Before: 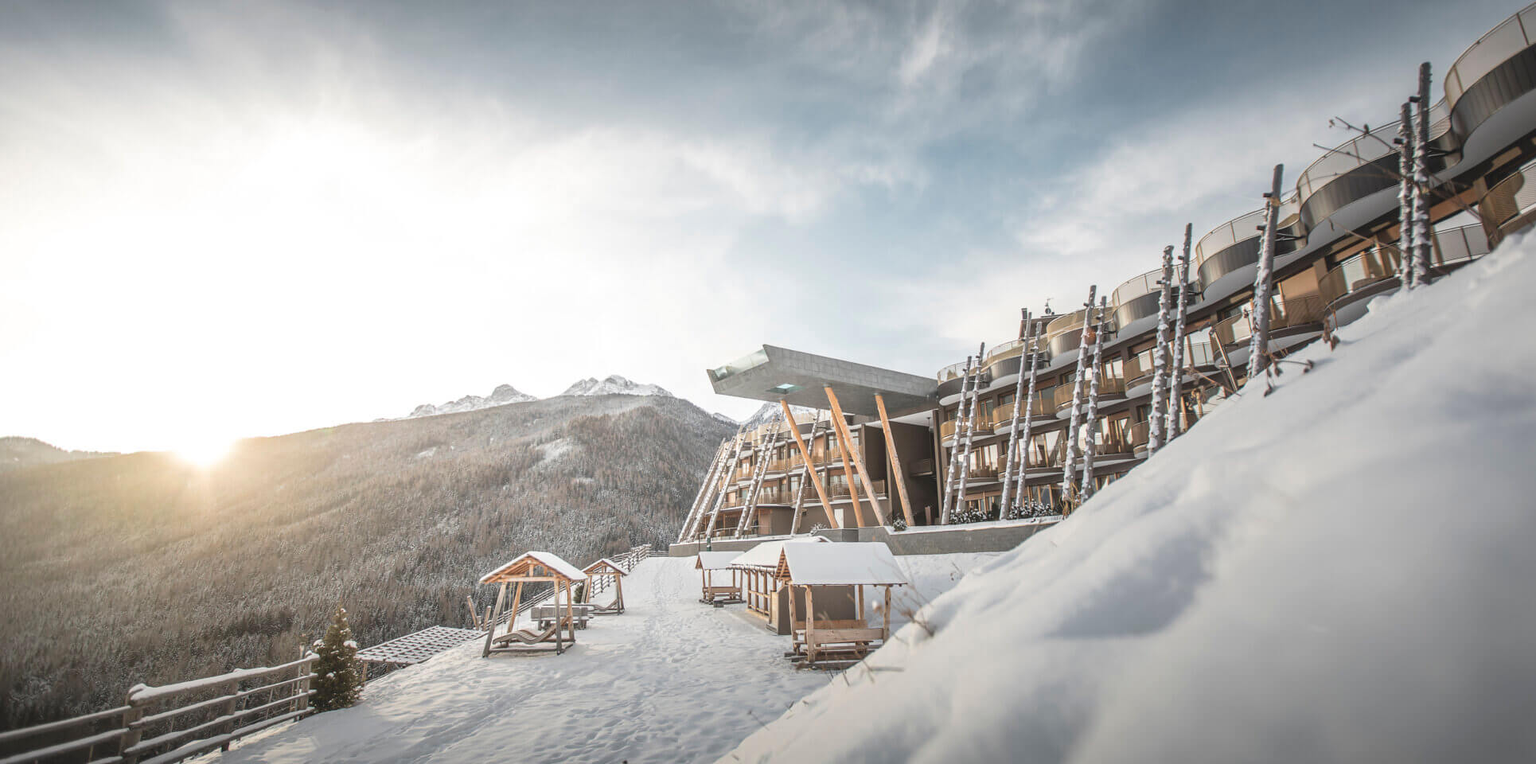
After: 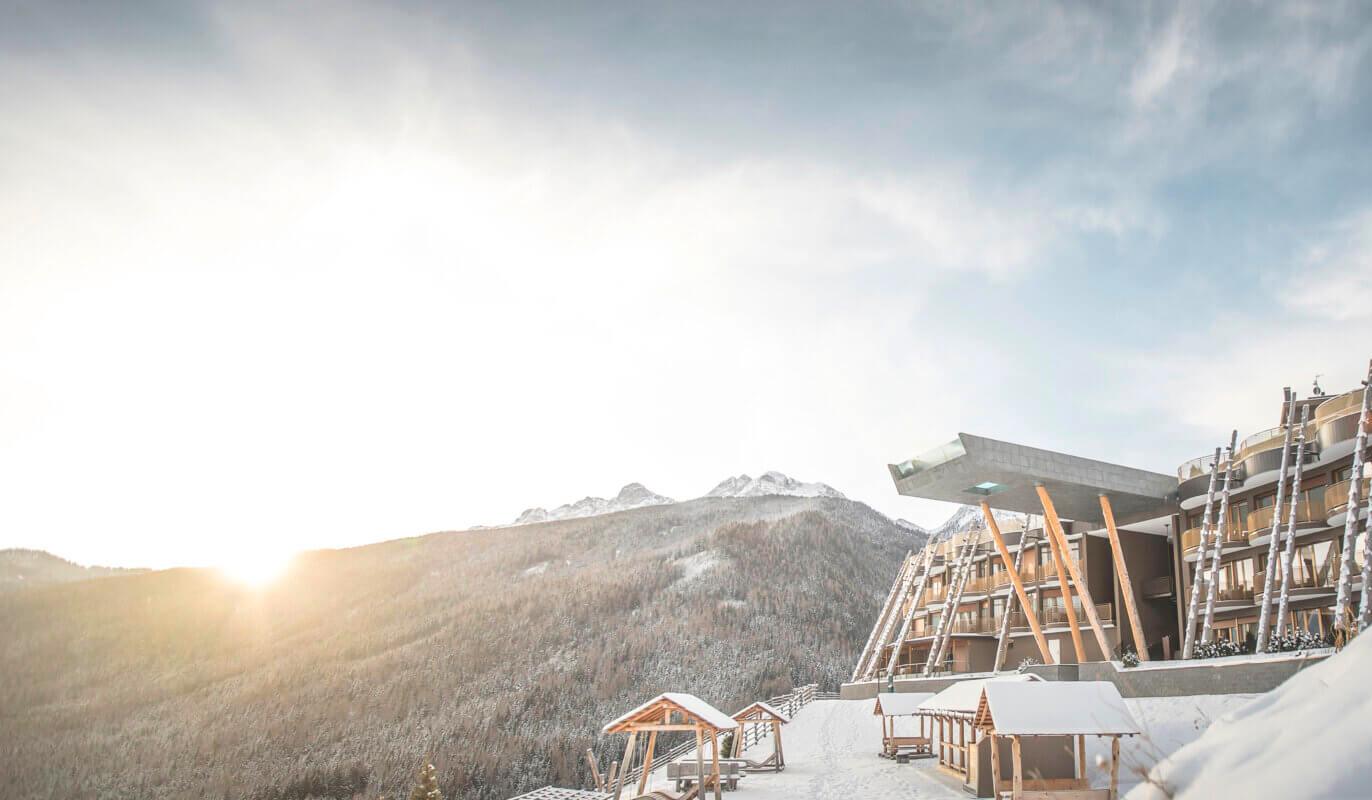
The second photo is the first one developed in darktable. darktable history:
contrast brightness saturation: contrast 0.07, brightness 0.08, saturation 0.18
crop: right 28.885%, bottom 16.626%
